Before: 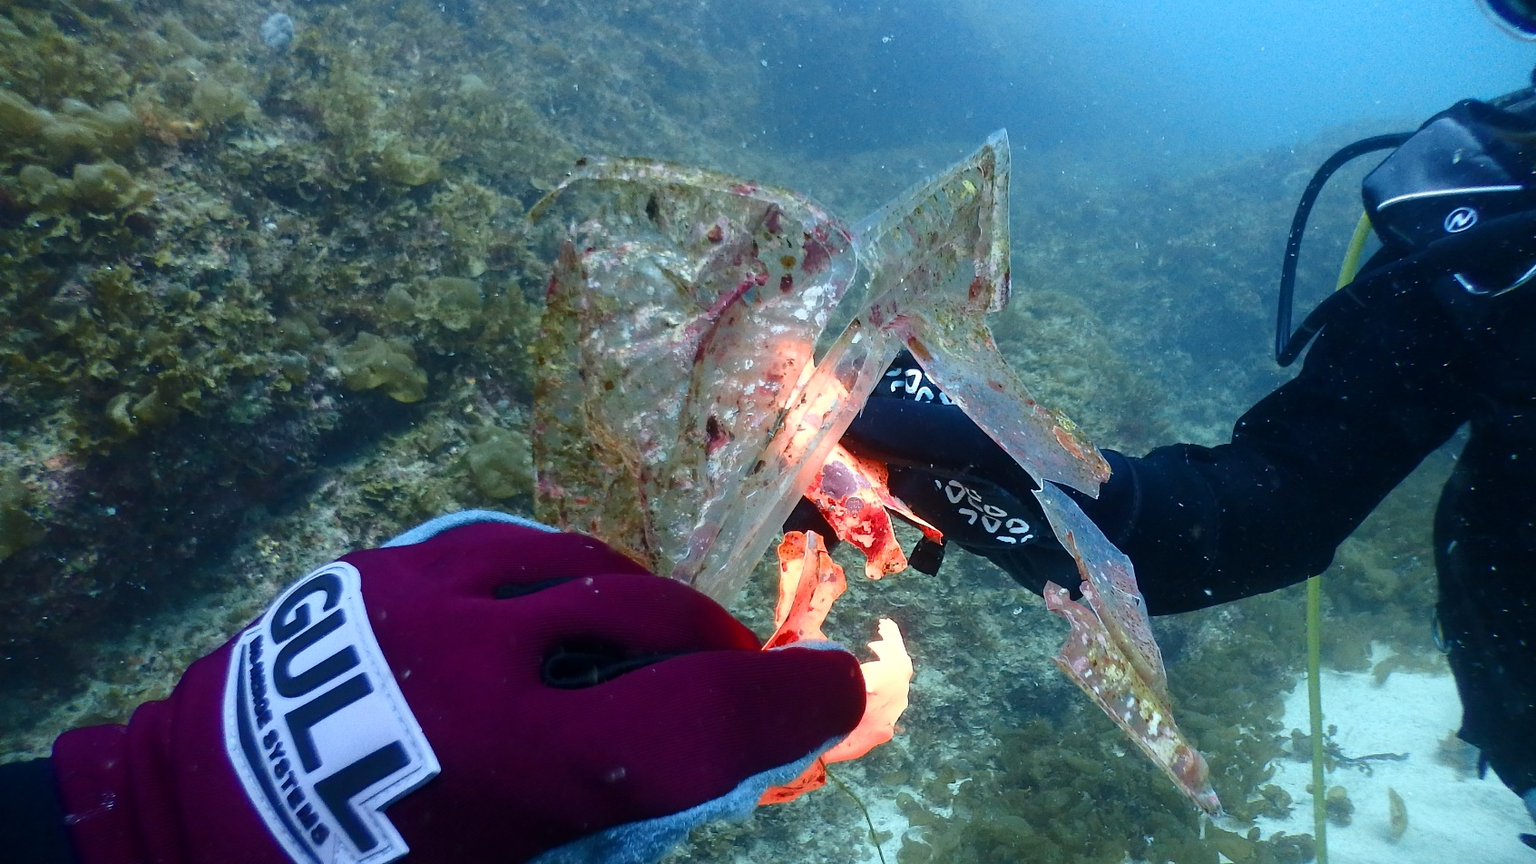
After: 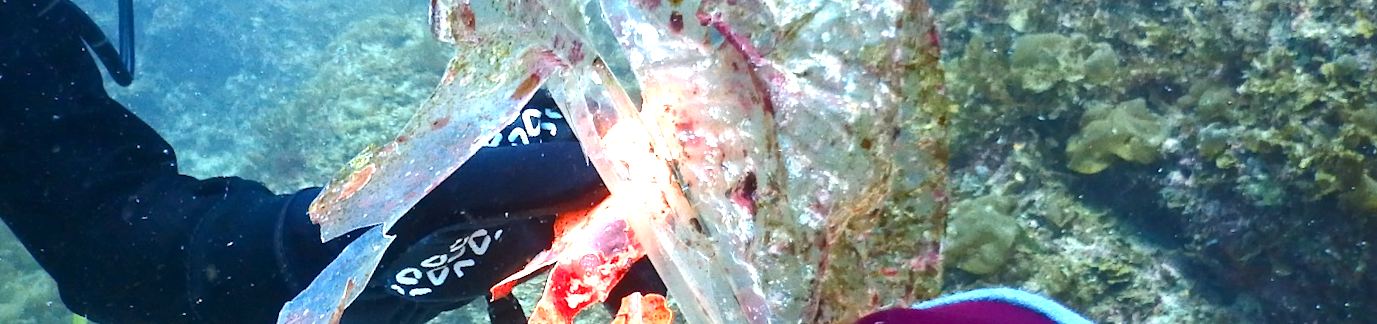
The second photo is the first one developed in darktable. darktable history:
crop and rotate: angle 16.12°, top 30.835%, bottom 35.653%
rotate and perspective: rotation 13.27°, automatic cropping off
local contrast: mode bilateral grid, contrast 28, coarseness 16, detail 115%, midtone range 0.2
exposure: exposure 1.2 EV, compensate highlight preservation false
